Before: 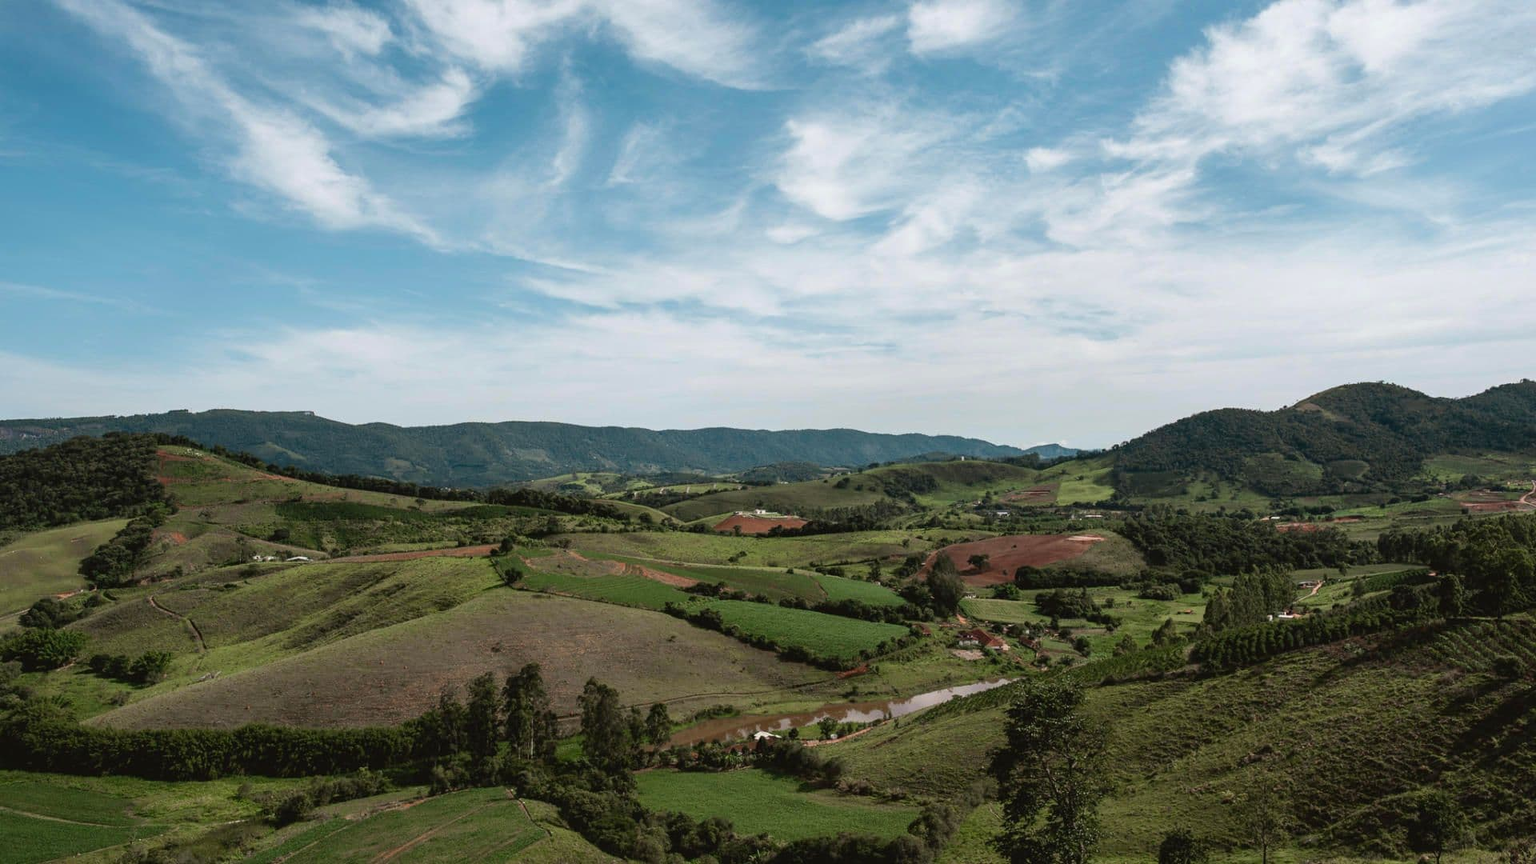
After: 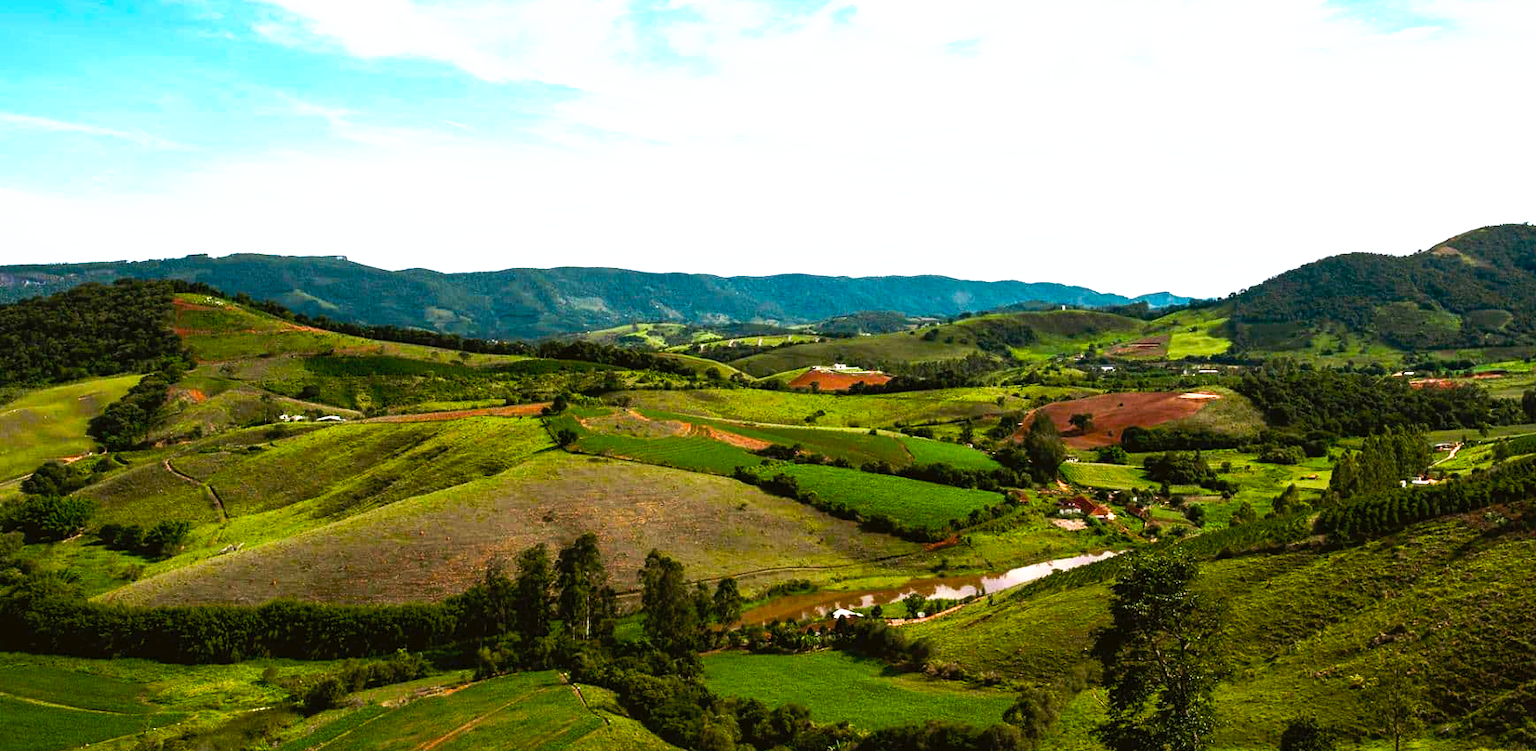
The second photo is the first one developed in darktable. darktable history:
tone curve: curves: ch0 [(0, 0) (0.003, 0.032) (0.011, 0.036) (0.025, 0.049) (0.044, 0.075) (0.069, 0.112) (0.1, 0.151) (0.136, 0.197) (0.177, 0.241) (0.224, 0.295) (0.277, 0.355) (0.335, 0.429) (0.399, 0.512) (0.468, 0.607) (0.543, 0.702) (0.623, 0.796) (0.709, 0.903) (0.801, 0.987) (0.898, 0.997) (1, 1)], preserve colors none
color balance rgb: global offset › luminance -0.37%, perceptual saturation grading › highlights -17.77%, perceptual saturation grading › mid-tones 33.1%, perceptual saturation grading › shadows 50.52%, perceptual brilliance grading › highlights 20%, perceptual brilliance grading › mid-tones 20%, perceptual brilliance grading › shadows -20%, global vibrance 50%
crop: top 20.916%, right 9.437%, bottom 0.316%
